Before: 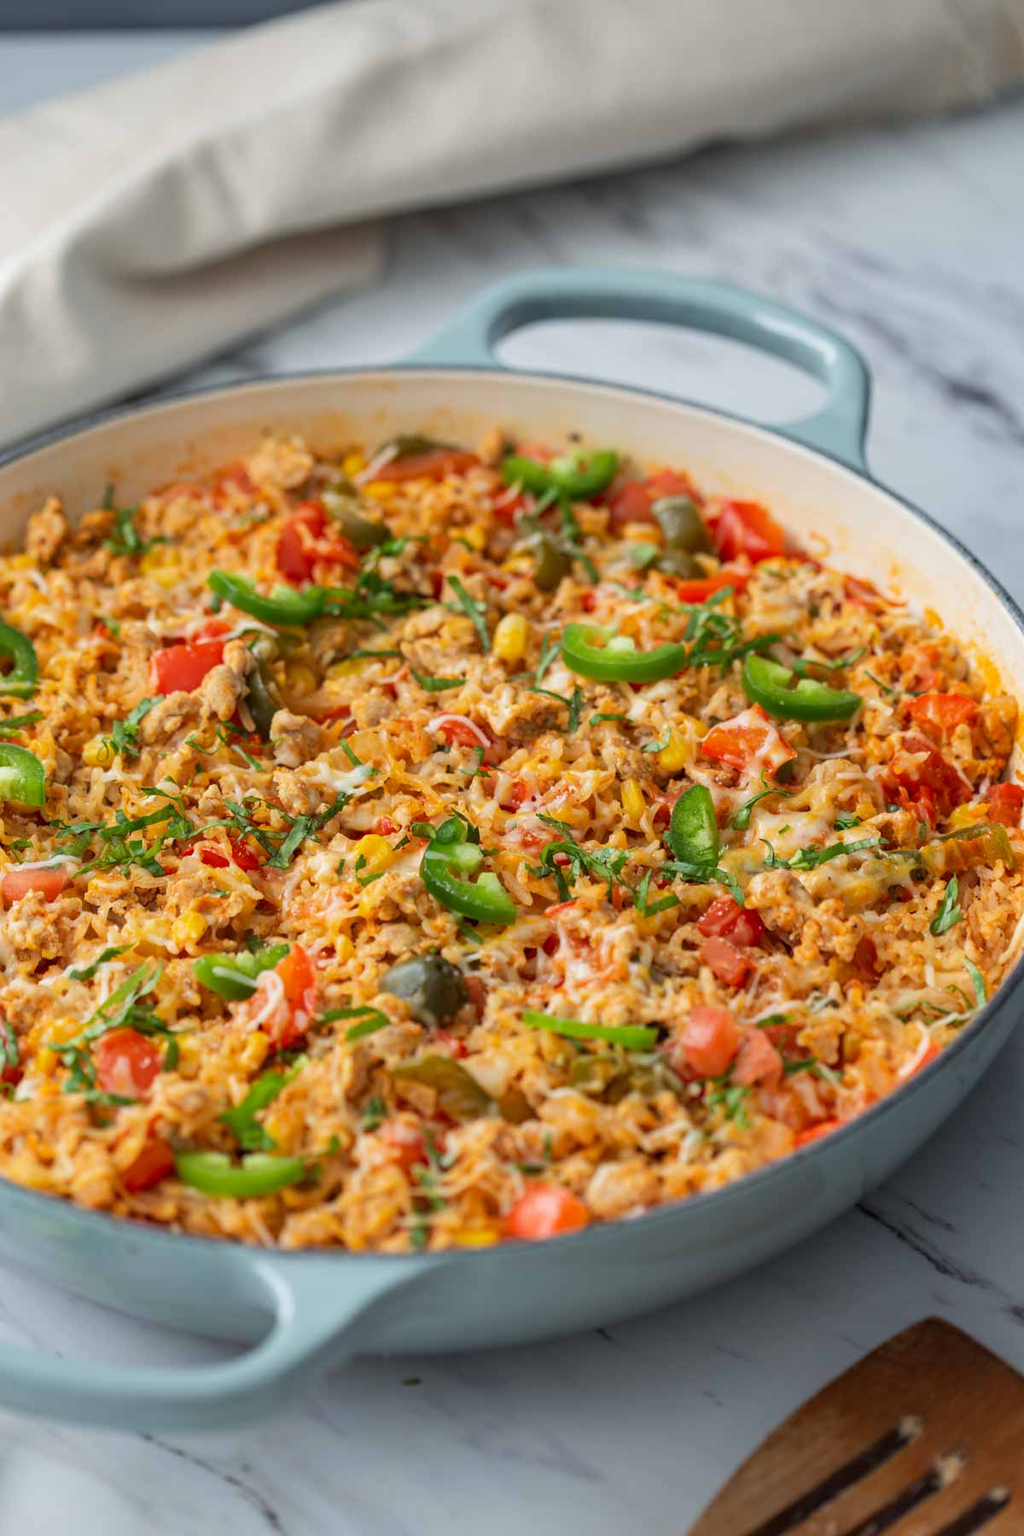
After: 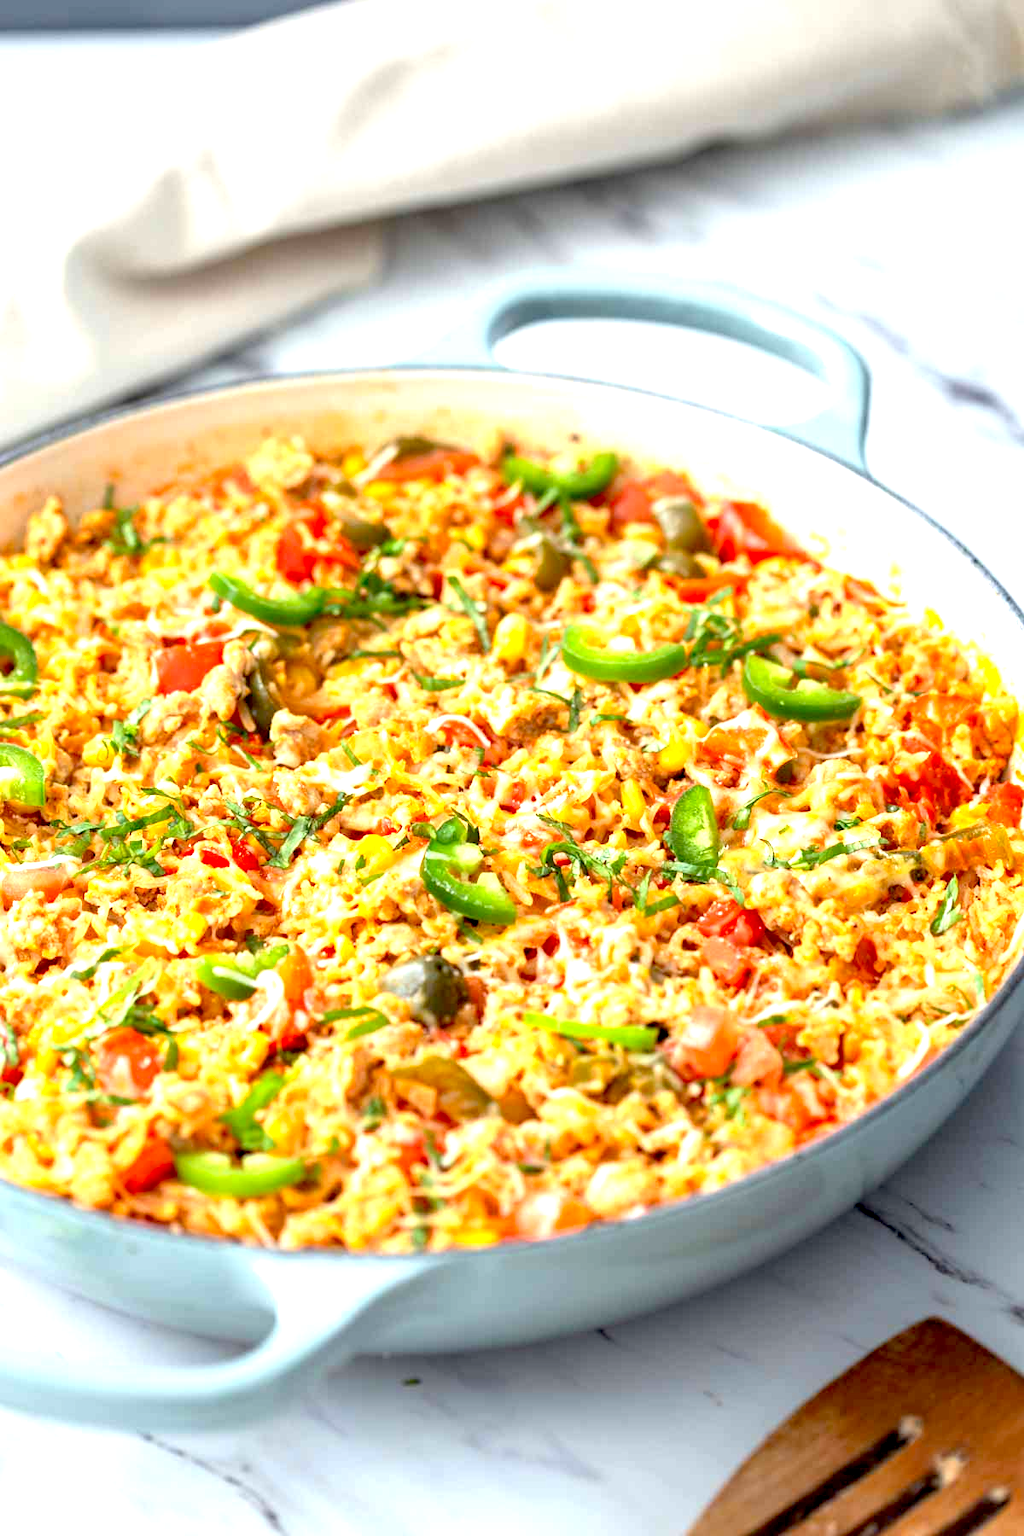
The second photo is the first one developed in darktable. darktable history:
exposure: black level correction 0.008, exposure 1.428 EV, compensate highlight preservation false
